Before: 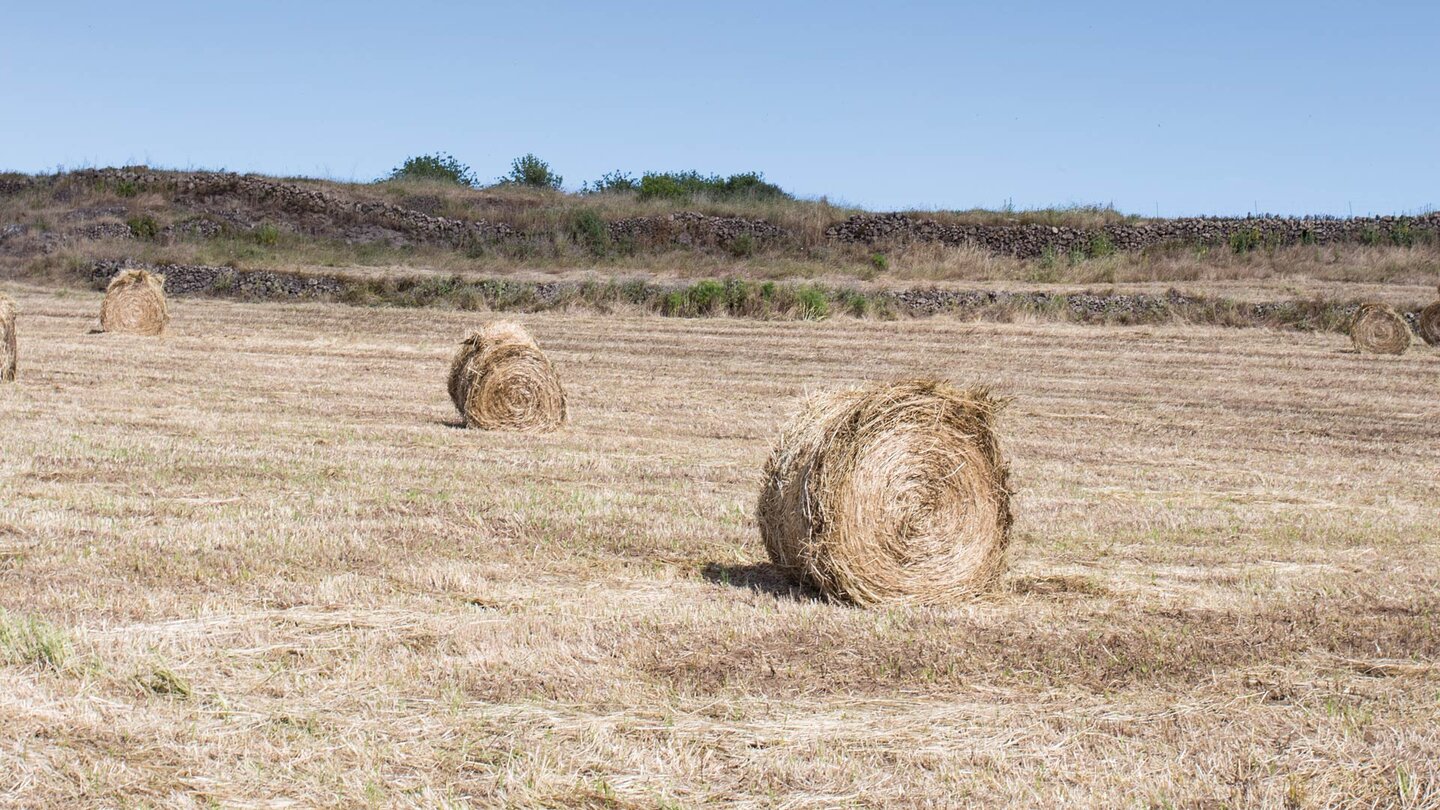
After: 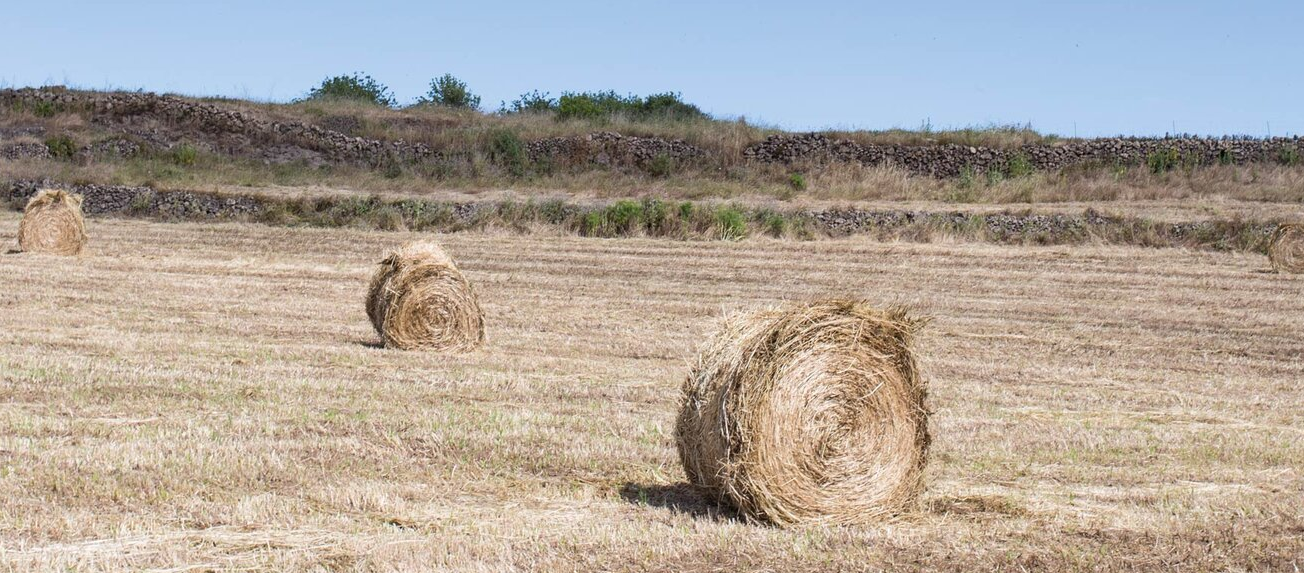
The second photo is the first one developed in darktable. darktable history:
crop: left 5.727%, top 9.999%, right 3.649%, bottom 19.2%
